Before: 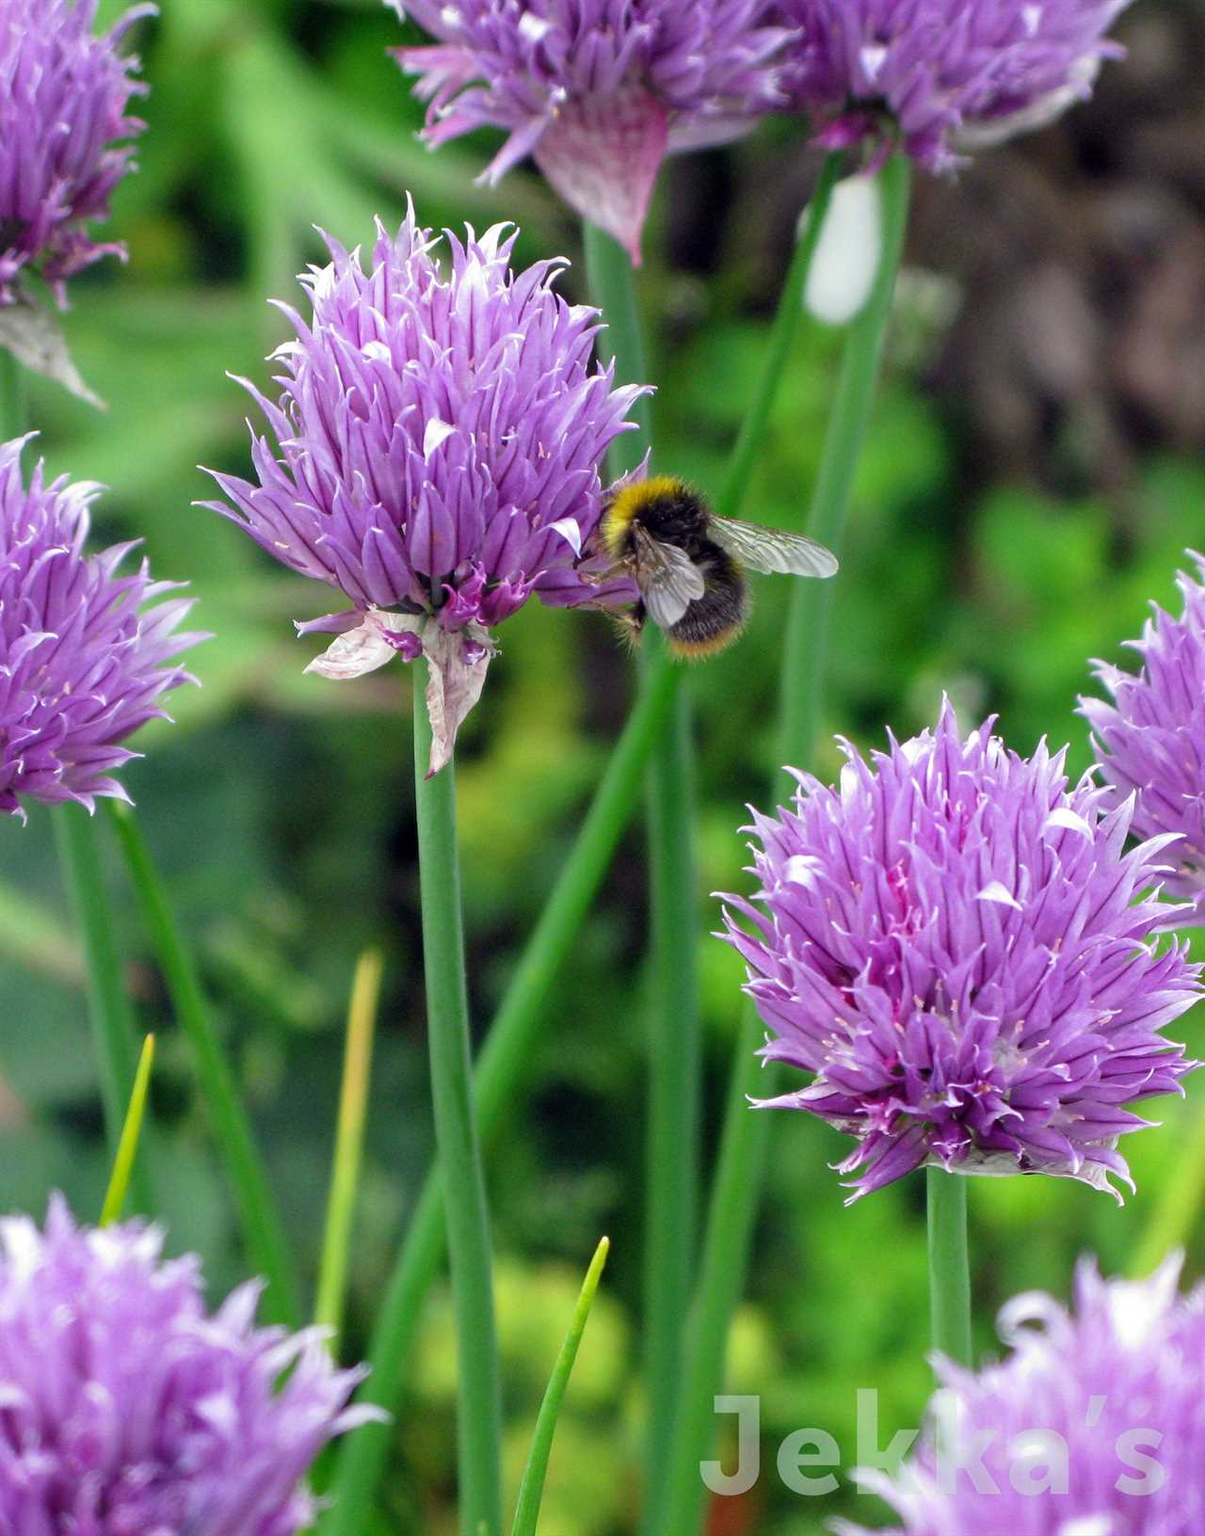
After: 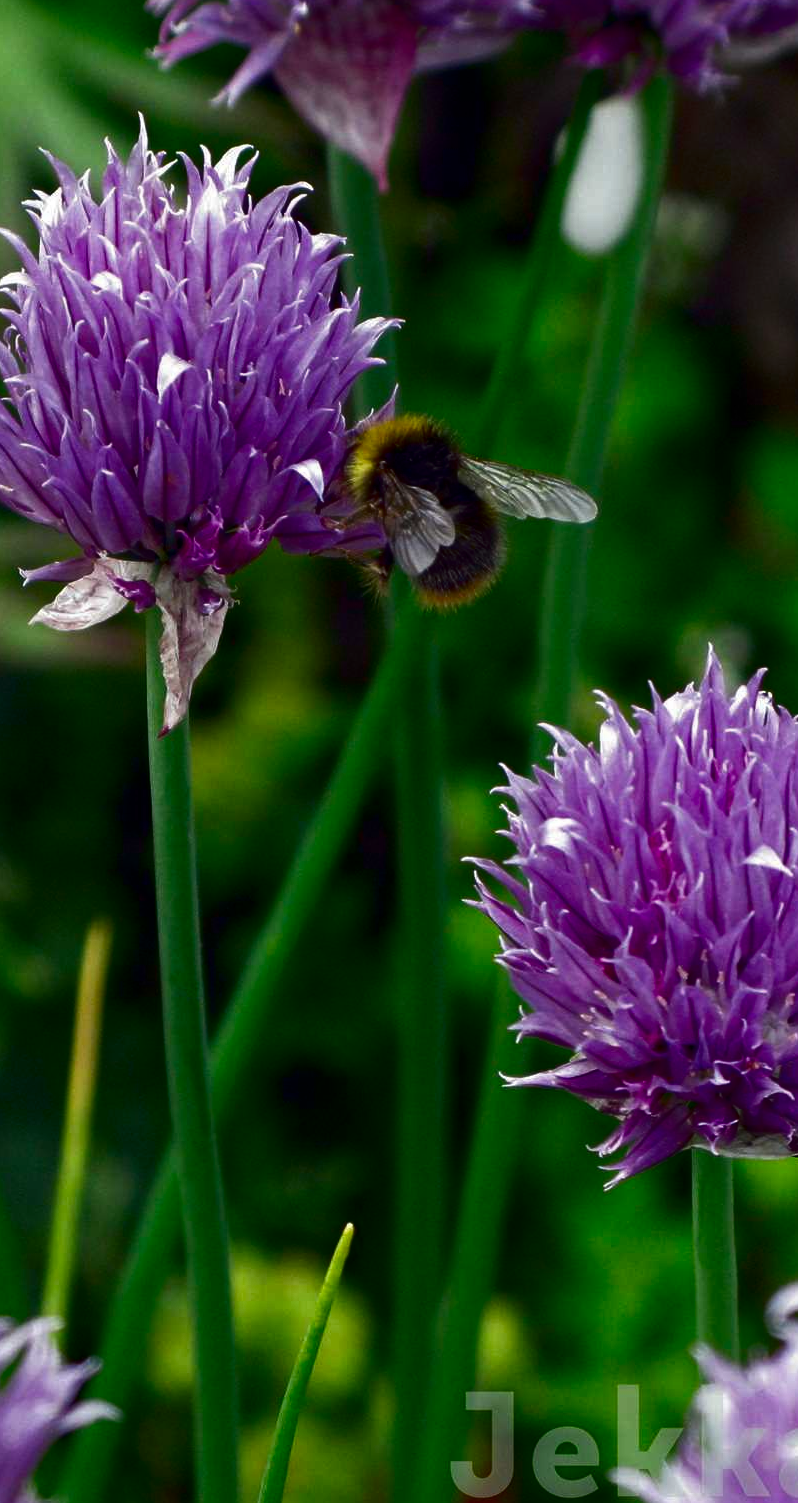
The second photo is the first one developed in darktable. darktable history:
crop and rotate: left 22.918%, top 5.629%, right 14.711%, bottom 2.247%
contrast brightness saturation: brightness -0.52
